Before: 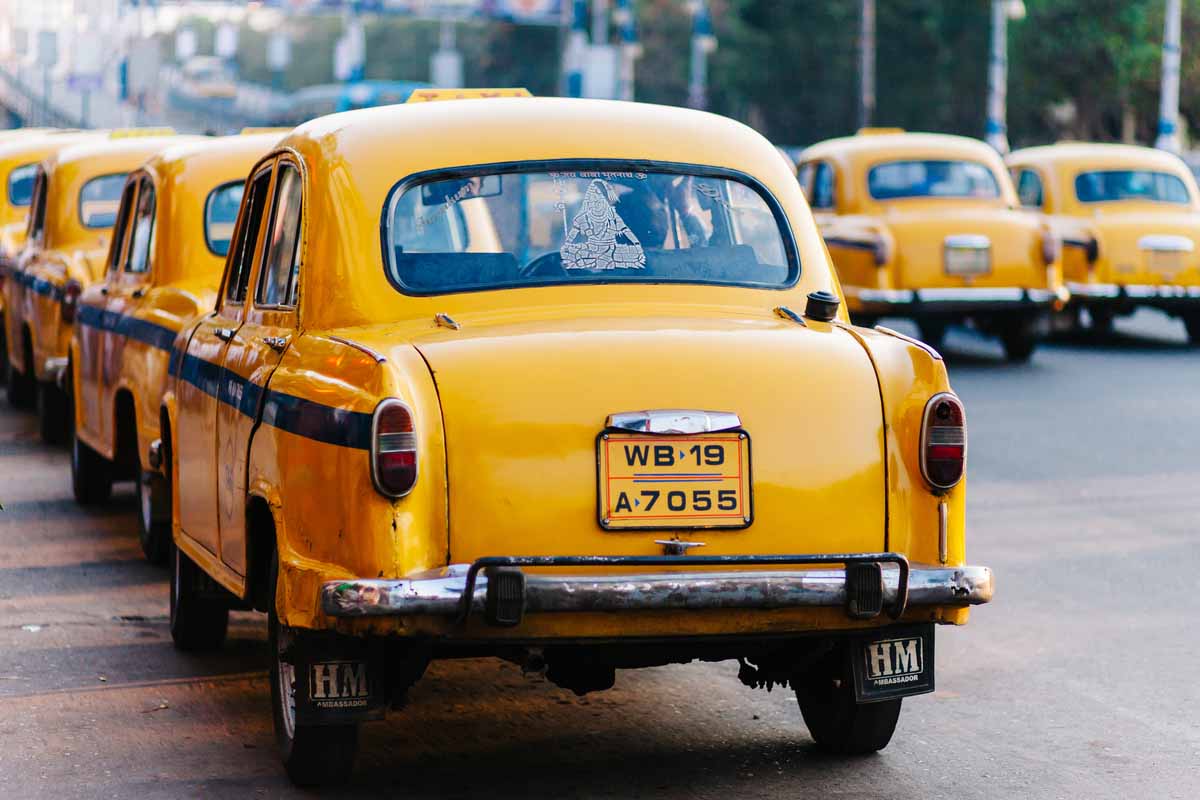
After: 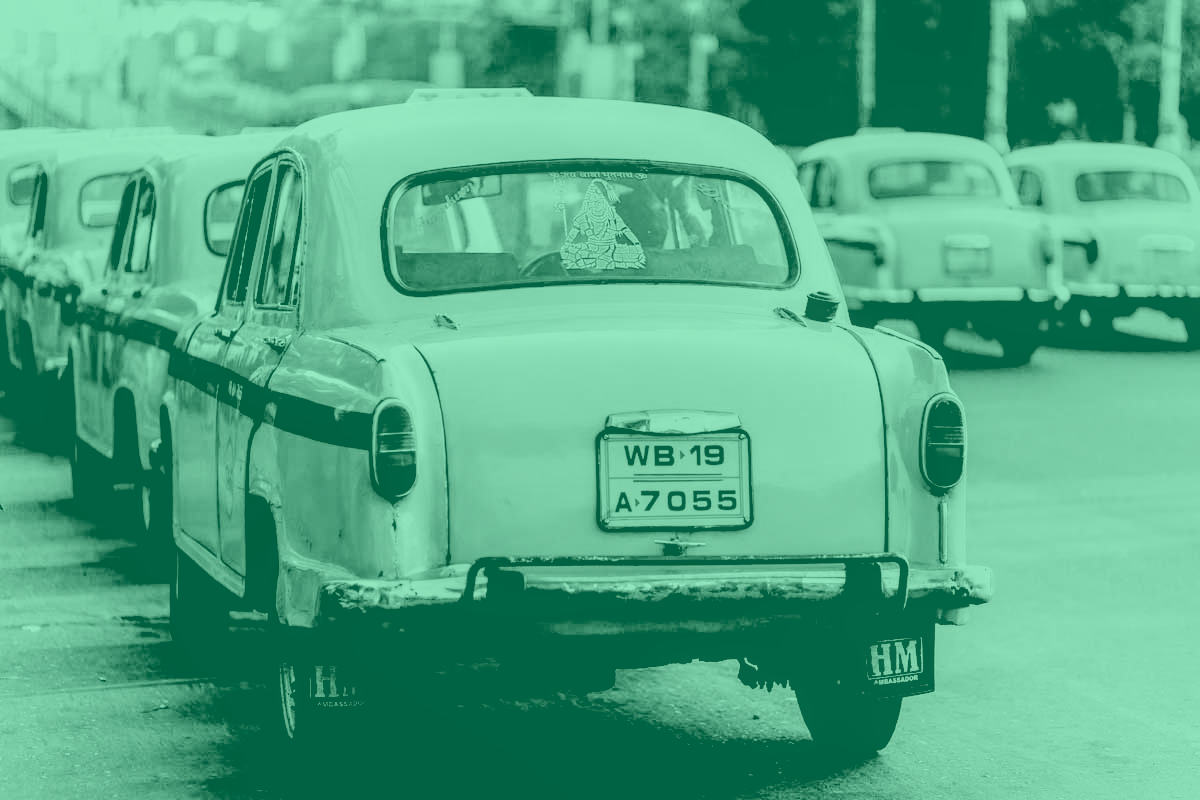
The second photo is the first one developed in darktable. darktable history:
local contrast: on, module defaults
colorize: hue 147.6°, saturation 65%, lightness 21.64%
filmic rgb: middle gray luminance 13.55%, black relative exposure -1.97 EV, white relative exposure 3.1 EV, threshold 6 EV, target black luminance 0%, hardness 1.79, latitude 59.23%, contrast 1.728, highlights saturation mix 5%, shadows ↔ highlights balance -37.52%, add noise in highlights 0, color science v3 (2019), use custom middle-gray values true, iterations of high-quality reconstruction 0, contrast in highlights soft, enable highlight reconstruction true
color correction: highlights b* 3
color balance: mode lift, gamma, gain (sRGB), lift [1, 0.99, 1.01, 0.992], gamma [1, 1.037, 0.974, 0.963]
